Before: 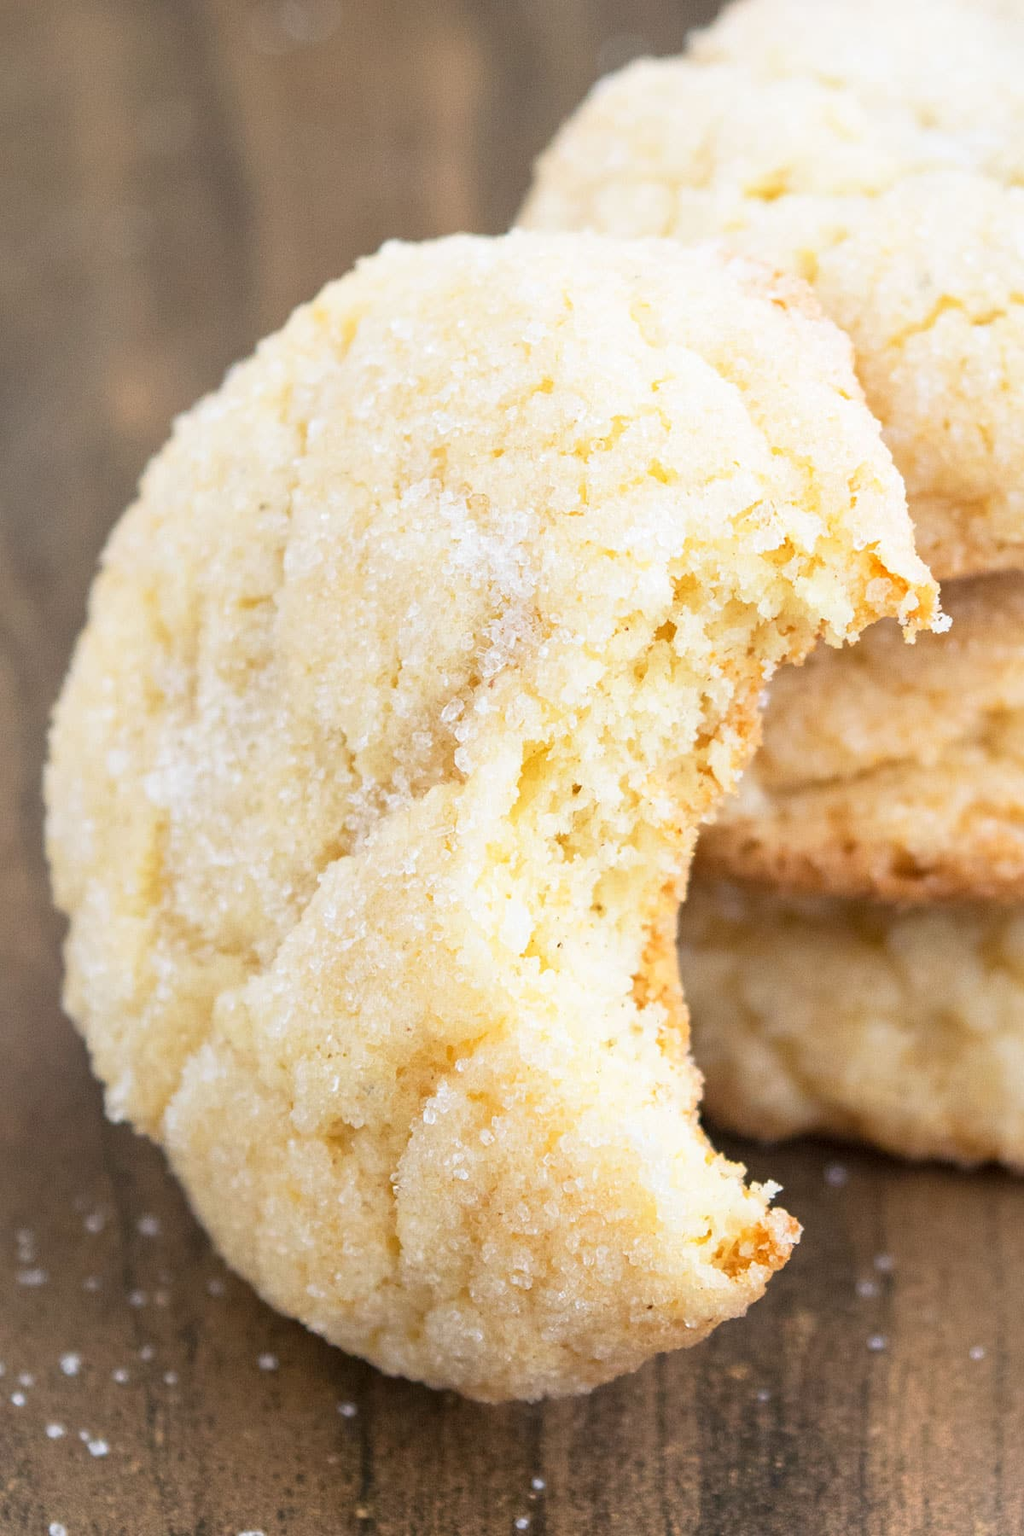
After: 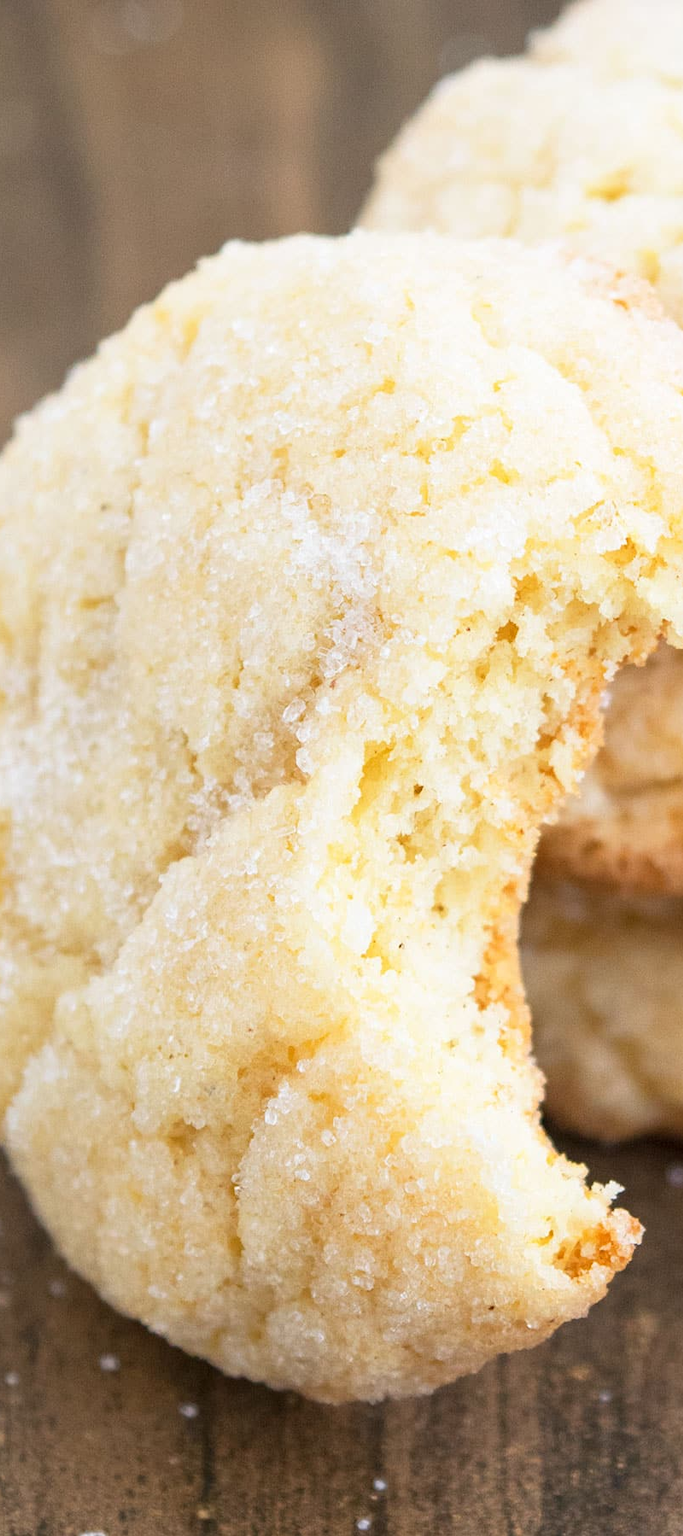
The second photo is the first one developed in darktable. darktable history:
crop and rotate: left 15.527%, right 17.799%
